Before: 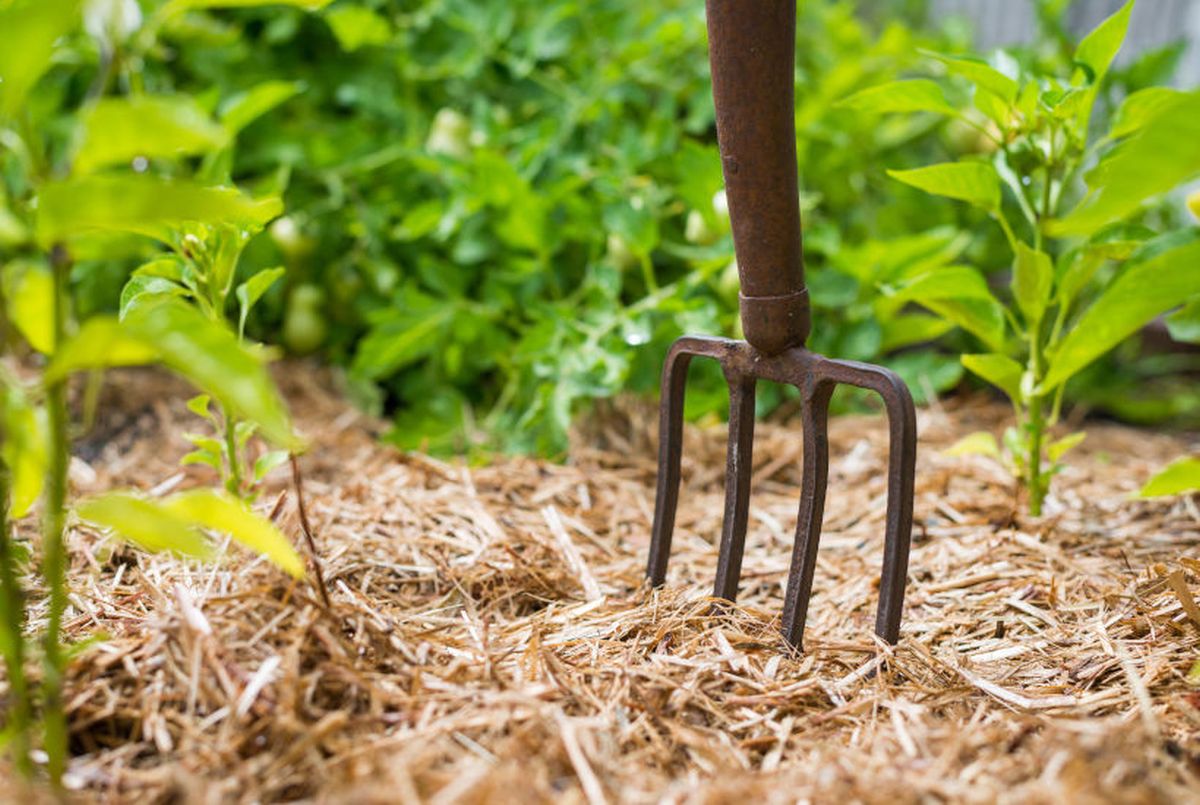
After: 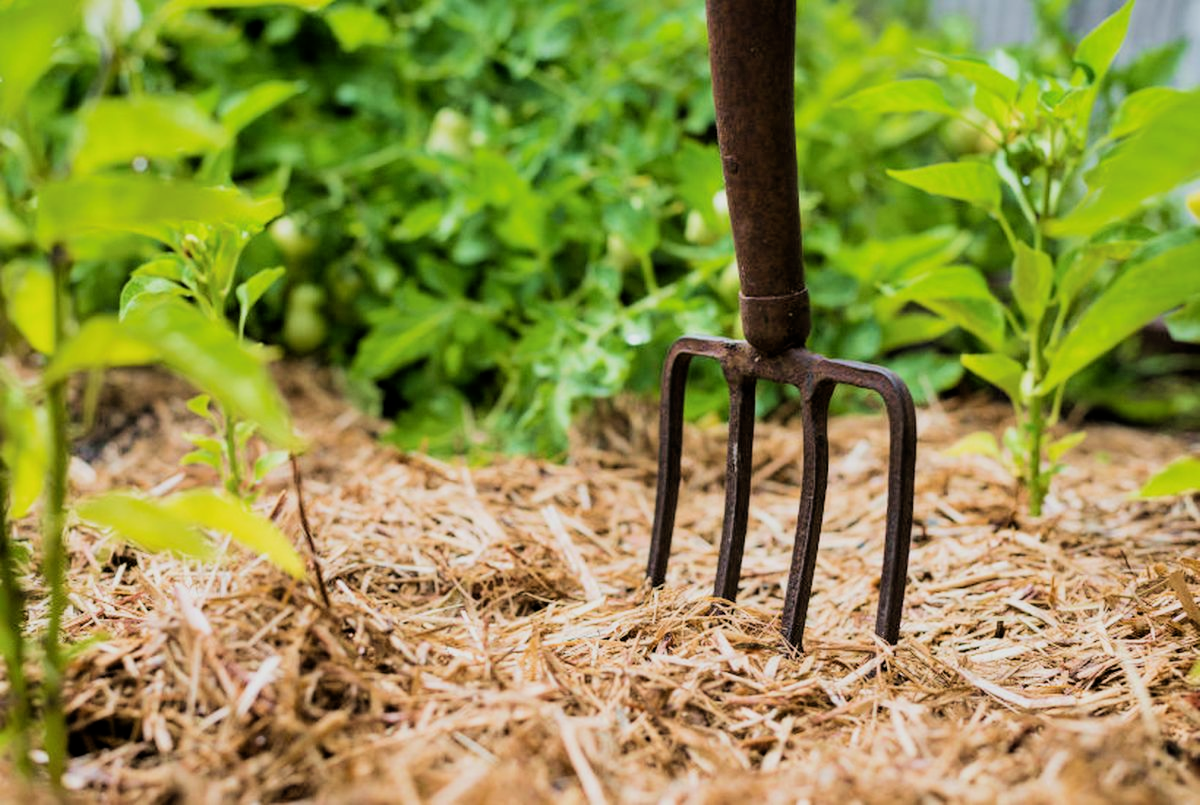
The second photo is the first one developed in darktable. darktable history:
color balance rgb: perceptual saturation grading › global saturation 0.343%
velvia: on, module defaults
tone equalizer: on, module defaults
filmic rgb: black relative exposure -5.07 EV, white relative exposure 3.97 EV, hardness 2.9, contrast 1.298, iterations of high-quality reconstruction 0
